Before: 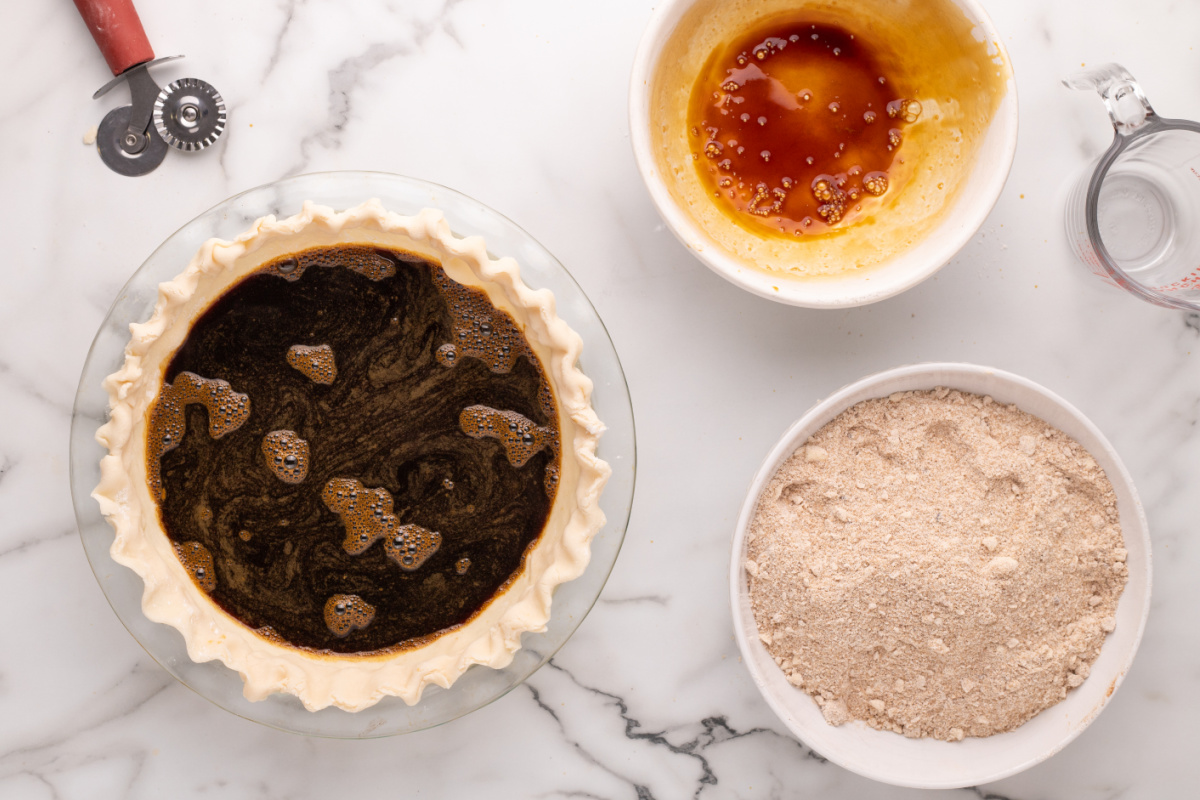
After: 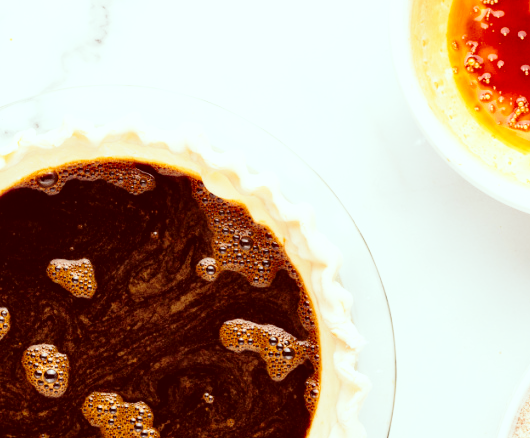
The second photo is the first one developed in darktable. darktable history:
crop: left 20.039%, top 10.762%, right 35.78%, bottom 34.416%
base curve: curves: ch0 [(0, 0) (0.028, 0.03) (0.121, 0.232) (0.46, 0.748) (0.859, 0.968) (1, 1)], preserve colors none
exposure: compensate highlight preservation false
color correction: highlights a* -7.28, highlights b* -0.179, shadows a* 20.6, shadows b* 12.08
tone equalizer: -8 EV -0.421 EV, -7 EV -0.358 EV, -6 EV -0.304 EV, -5 EV -0.25 EV, -3 EV 0.204 EV, -2 EV 0.309 EV, -1 EV 0.411 EV, +0 EV 0.409 EV, edges refinement/feathering 500, mask exposure compensation -1.57 EV, preserve details no
